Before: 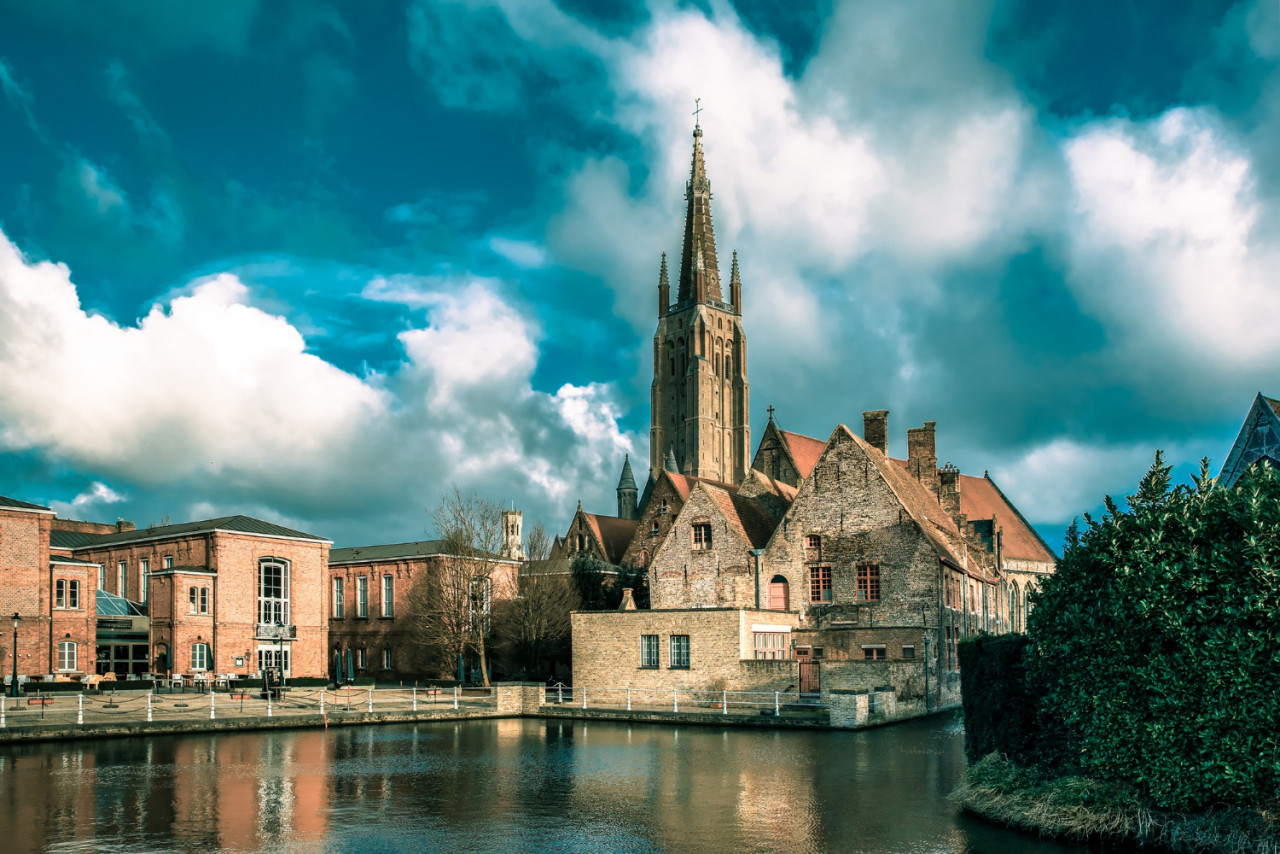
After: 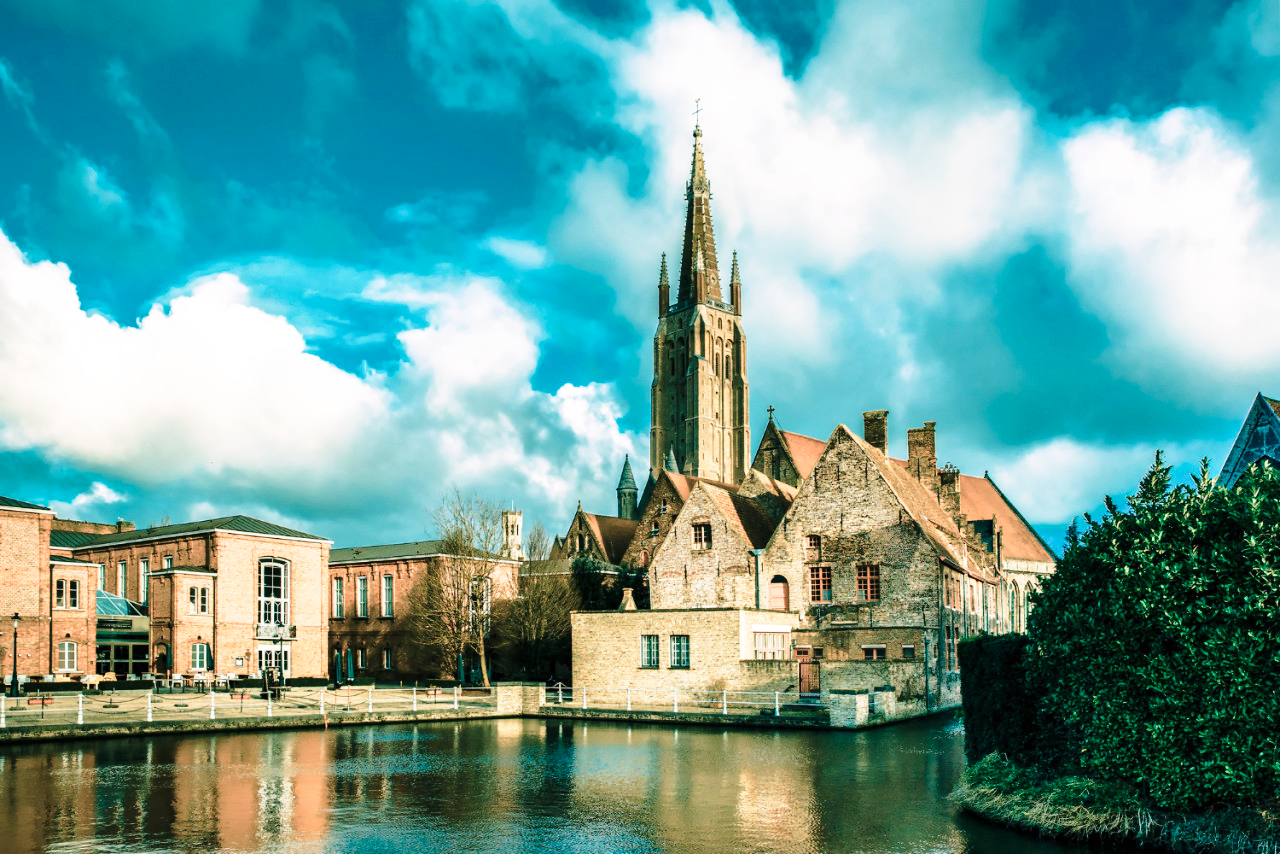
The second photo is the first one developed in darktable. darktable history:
exposure: compensate exposure bias true, compensate highlight preservation false
base curve: curves: ch0 [(0, 0) (0.028, 0.03) (0.121, 0.232) (0.46, 0.748) (0.859, 0.968) (1, 1)], preserve colors none
velvia: on, module defaults
